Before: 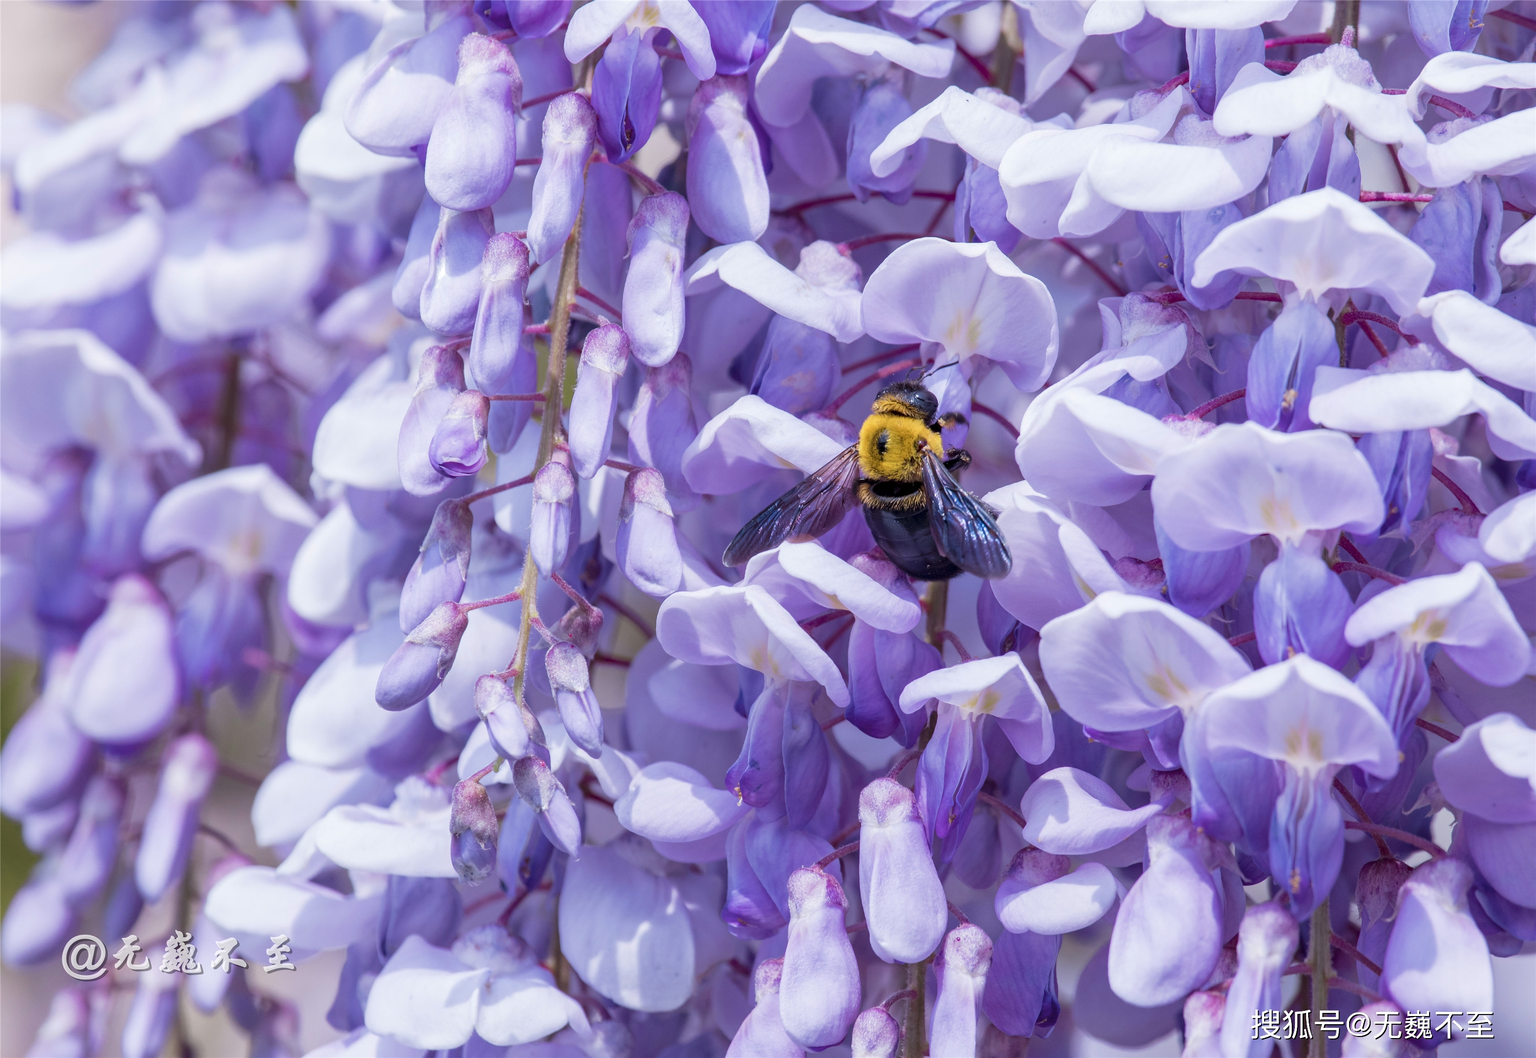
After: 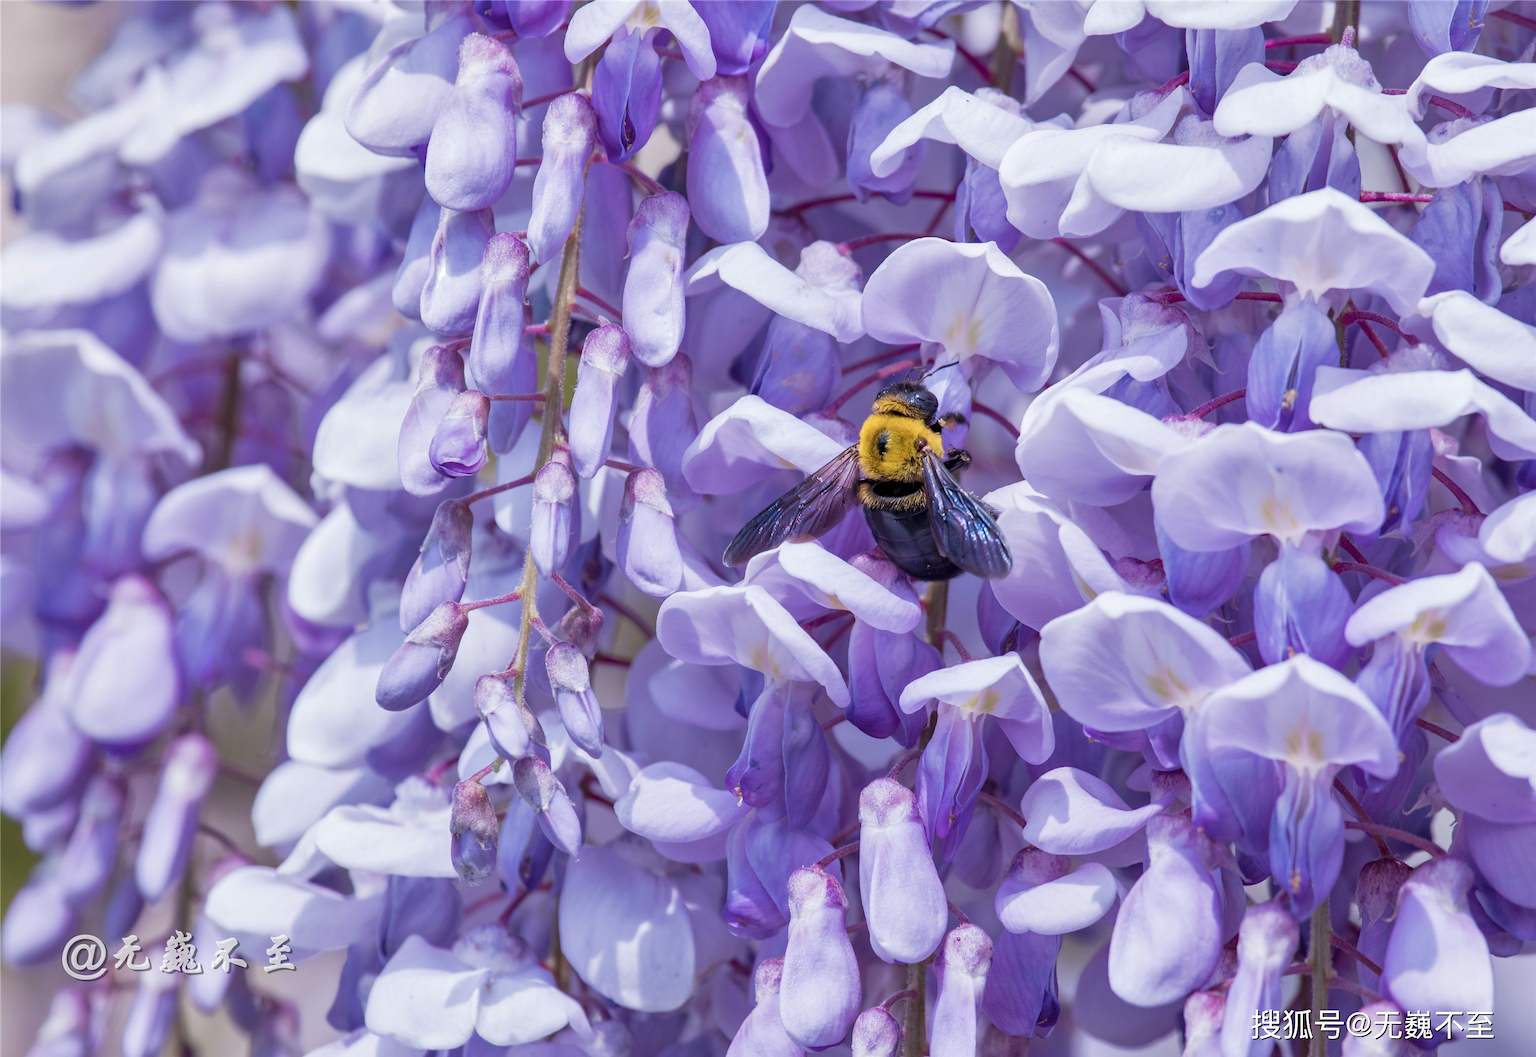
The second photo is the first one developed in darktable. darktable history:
shadows and highlights: shadows 52.8, soften with gaussian
